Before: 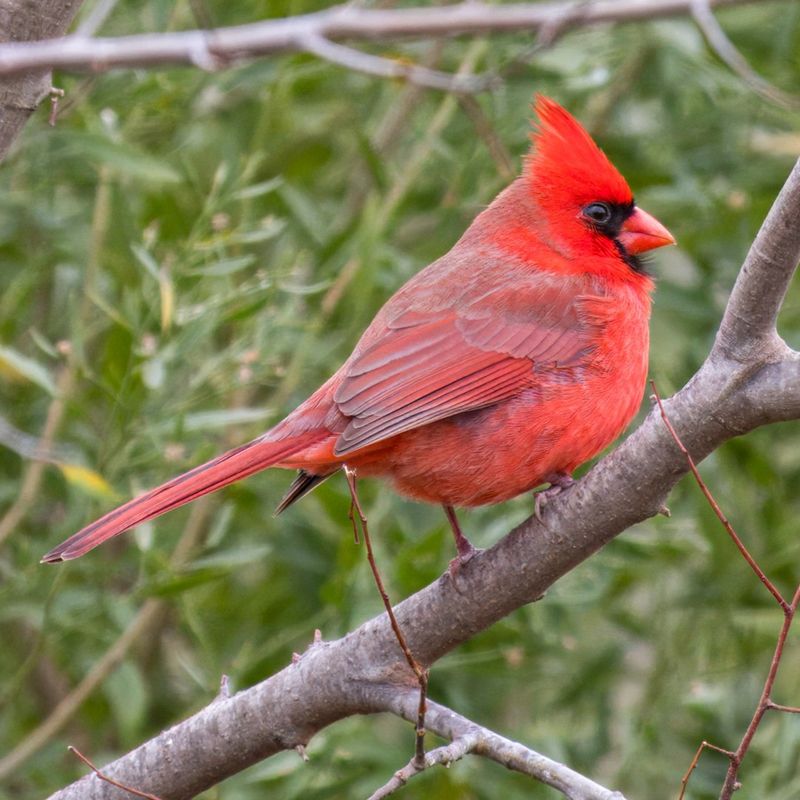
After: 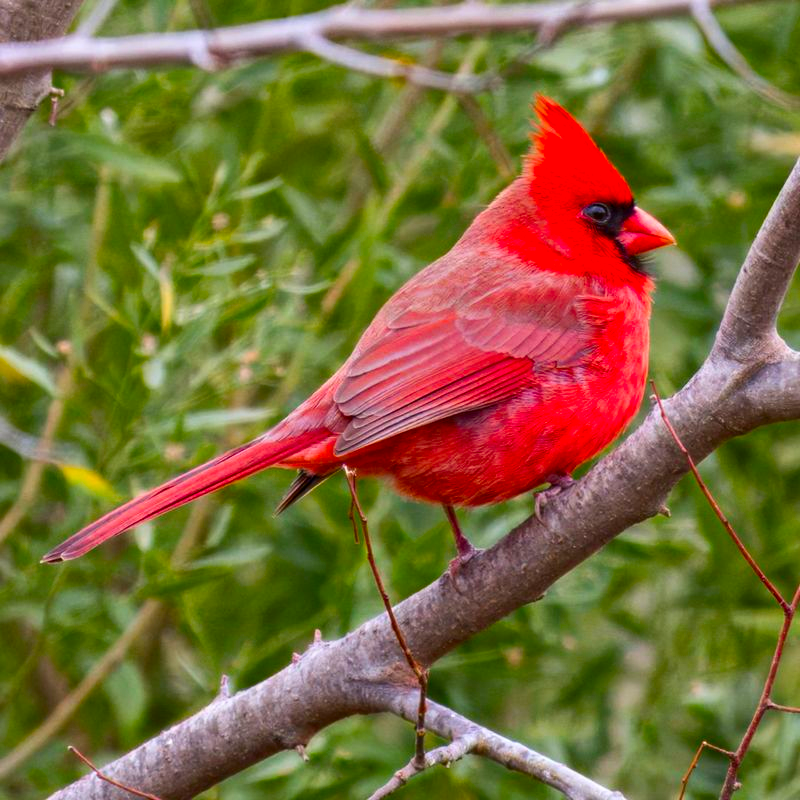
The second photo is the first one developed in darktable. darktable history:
contrast brightness saturation: contrast 0.13, brightness -0.05, saturation 0.16
color balance rgb: perceptual saturation grading › global saturation 30%, global vibrance 20%
